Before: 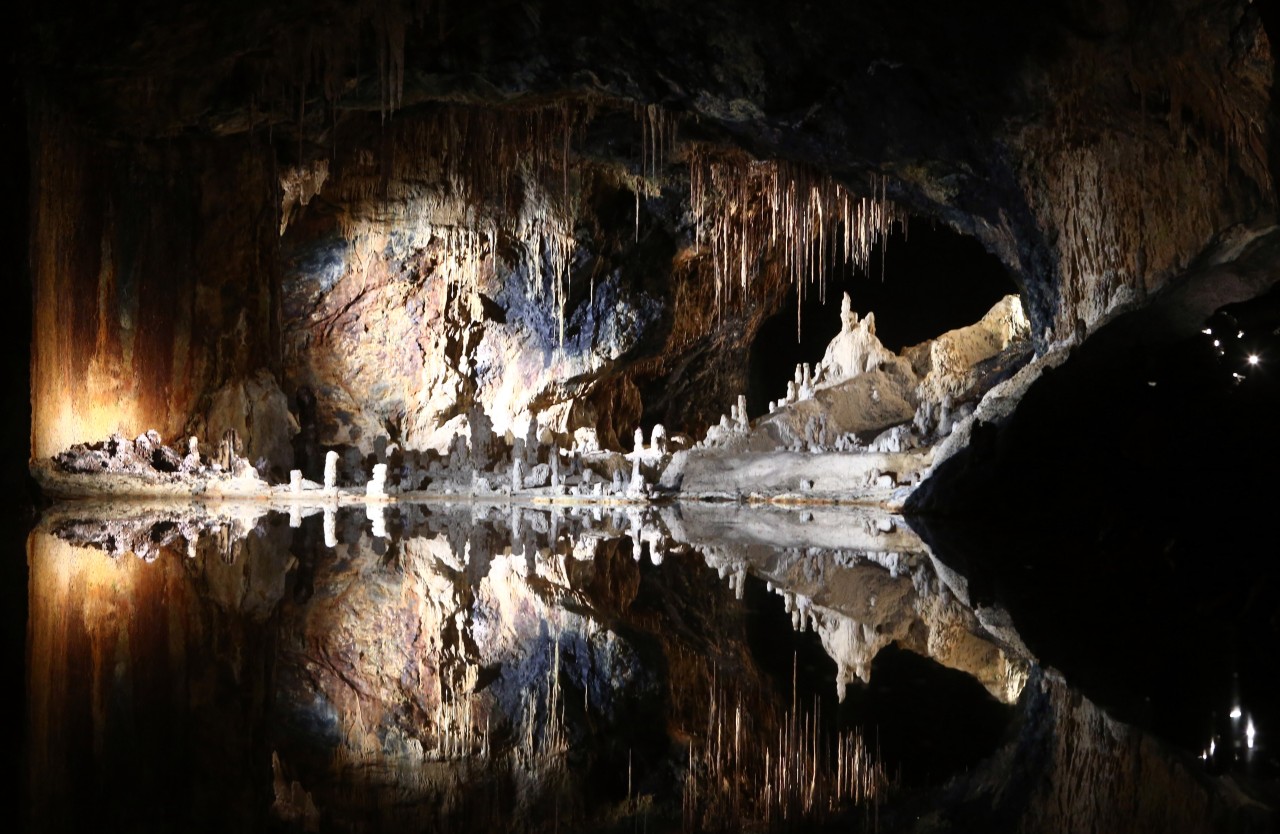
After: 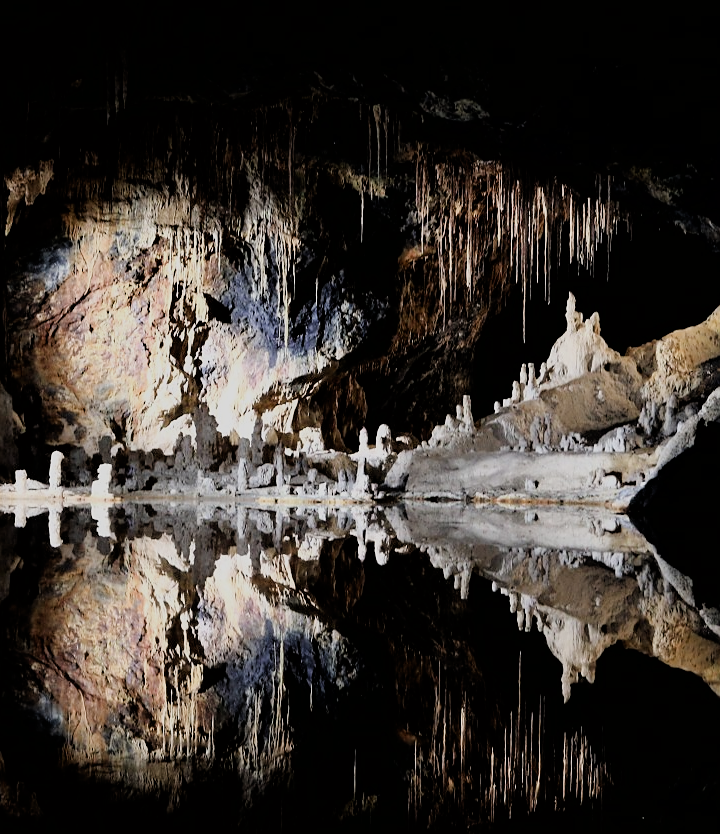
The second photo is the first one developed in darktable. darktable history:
filmic rgb: black relative exposure -4.88 EV, hardness 2.82
crop: left 21.496%, right 22.254%
sharpen: radius 0.969, amount 0.604
